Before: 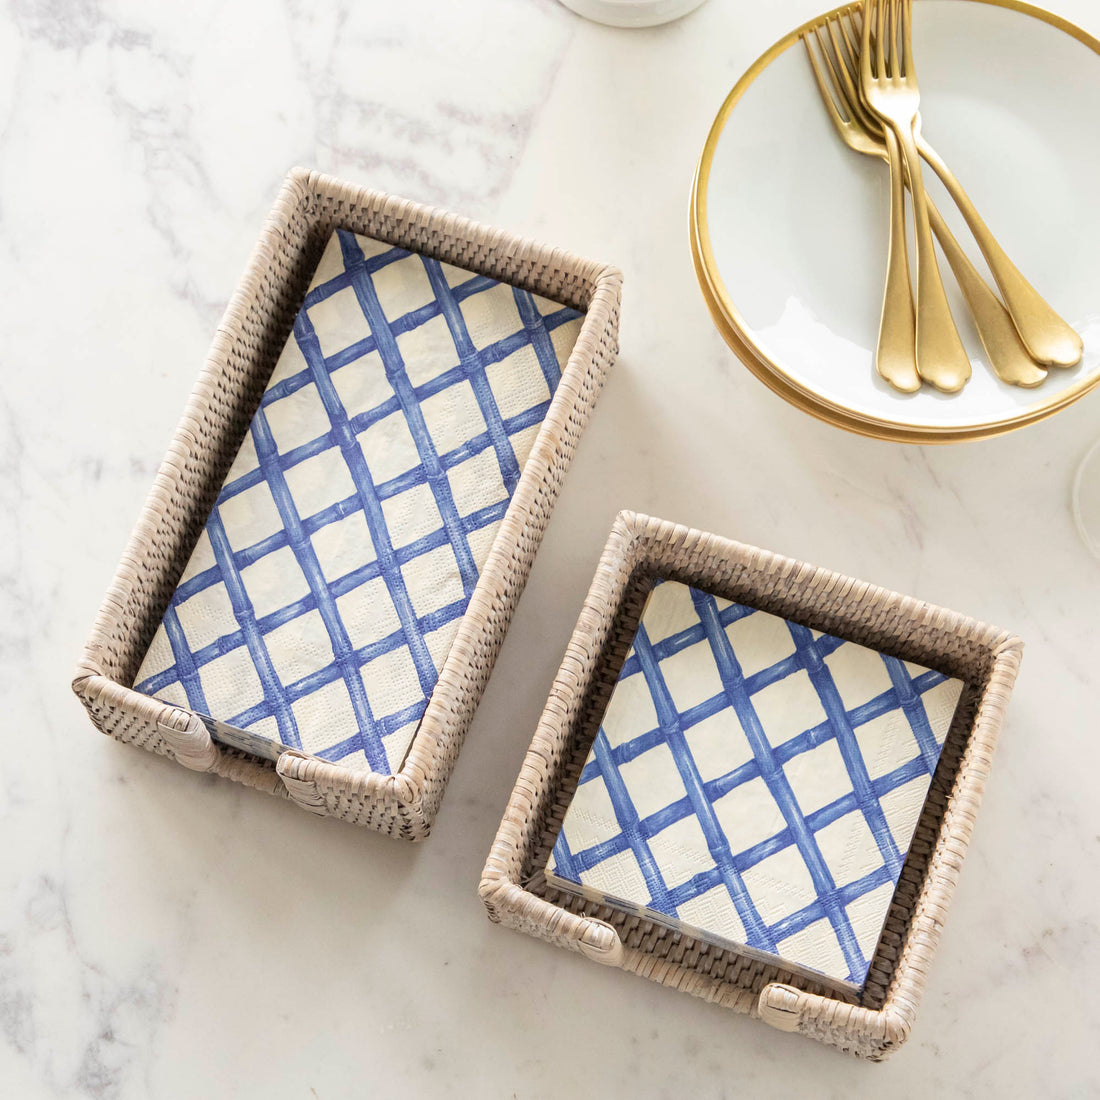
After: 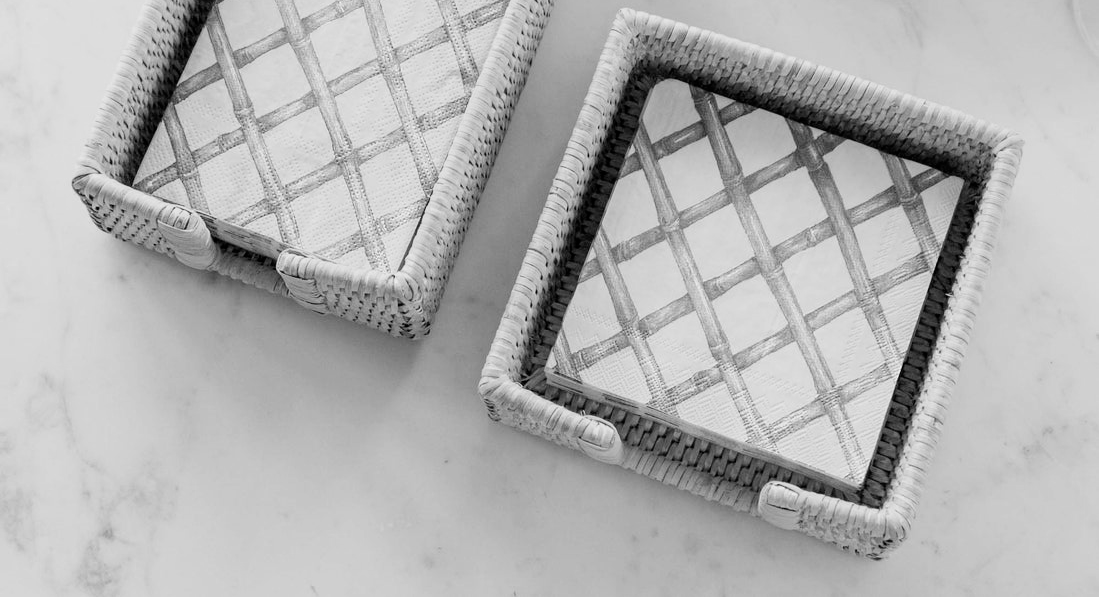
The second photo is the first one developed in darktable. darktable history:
crop and rotate: top 45.672%, right 0.03%
color zones: curves: ch0 [(0, 0.613) (0.01, 0.613) (0.245, 0.448) (0.498, 0.529) (0.642, 0.665) (0.879, 0.777) (0.99, 0.613)]; ch1 [(0, 0) (0.143, 0) (0.286, 0) (0.429, 0) (0.571, 0) (0.714, 0) (0.857, 0)]
filmic rgb: middle gray luminance 9.39%, black relative exposure -10.53 EV, white relative exposure 3.44 EV, threshold 3.01 EV, target black luminance 0%, hardness 5.94, latitude 59.62%, contrast 1.086, highlights saturation mix 4.64%, shadows ↔ highlights balance 28.78%, enable highlight reconstruction true
